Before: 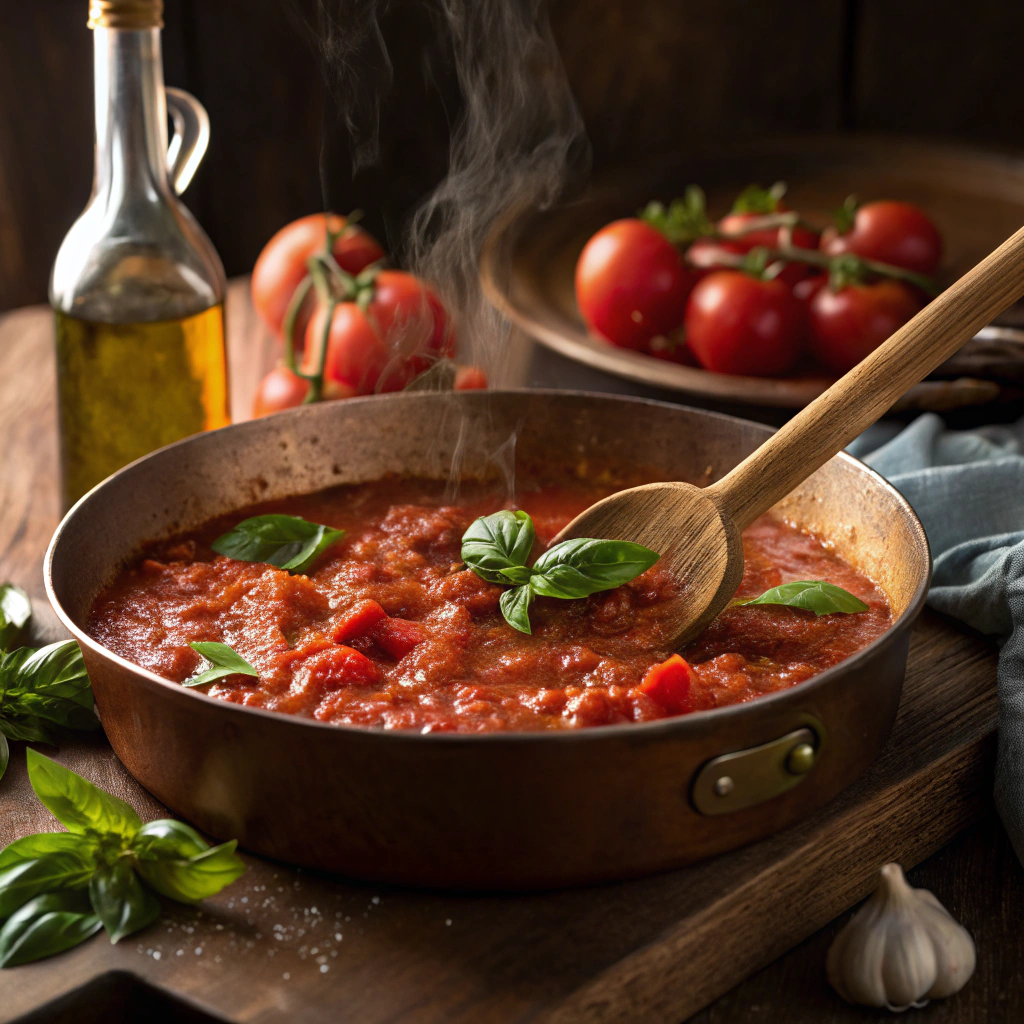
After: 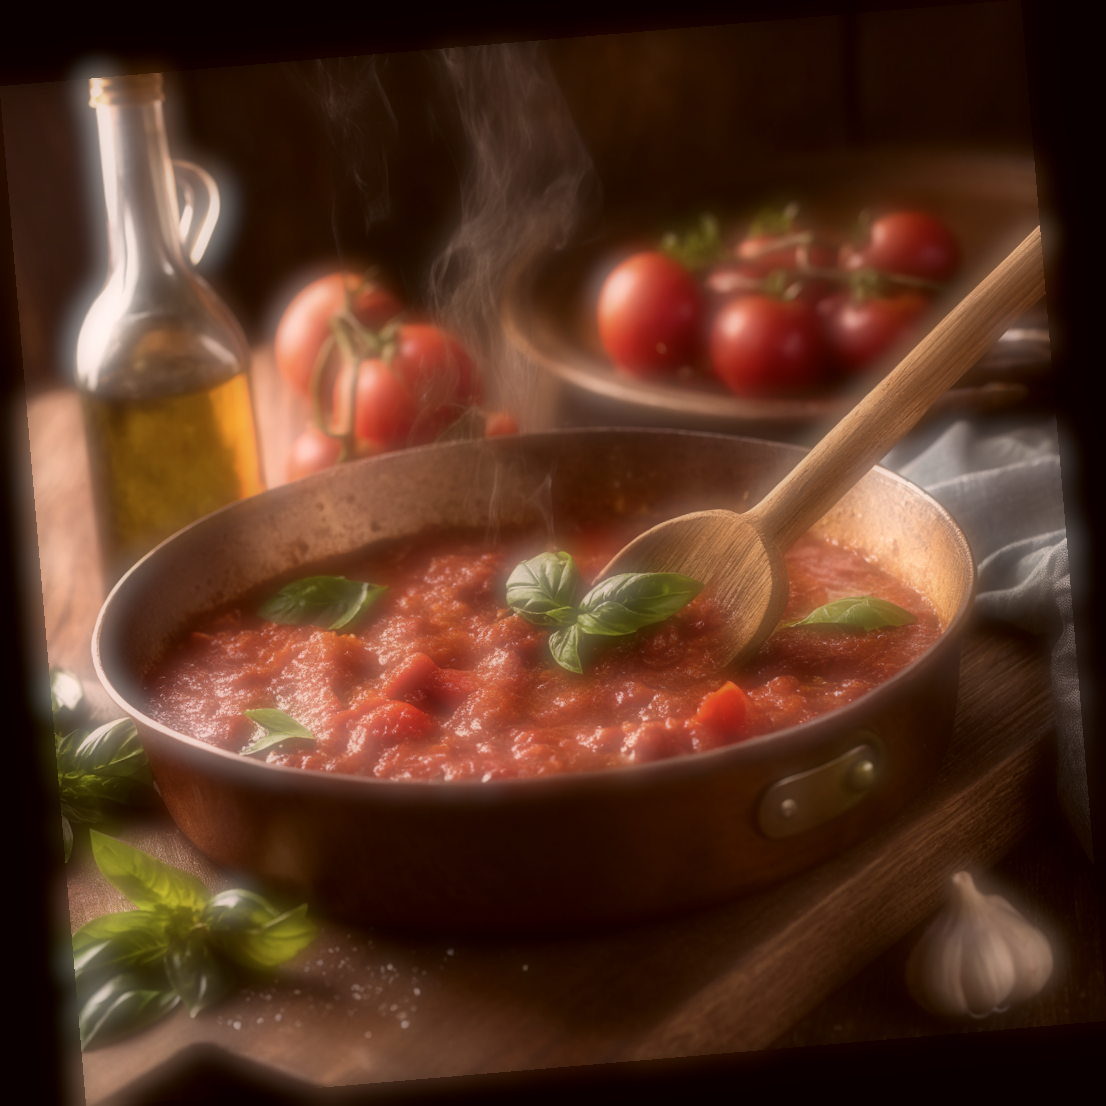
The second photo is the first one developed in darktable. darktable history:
rotate and perspective: rotation -4.86°, automatic cropping off
color correction: highlights a* 10.21, highlights b* 9.79, shadows a* 8.61, shadows b* 7.88, saturation 0.8
soften: on, module defaults
